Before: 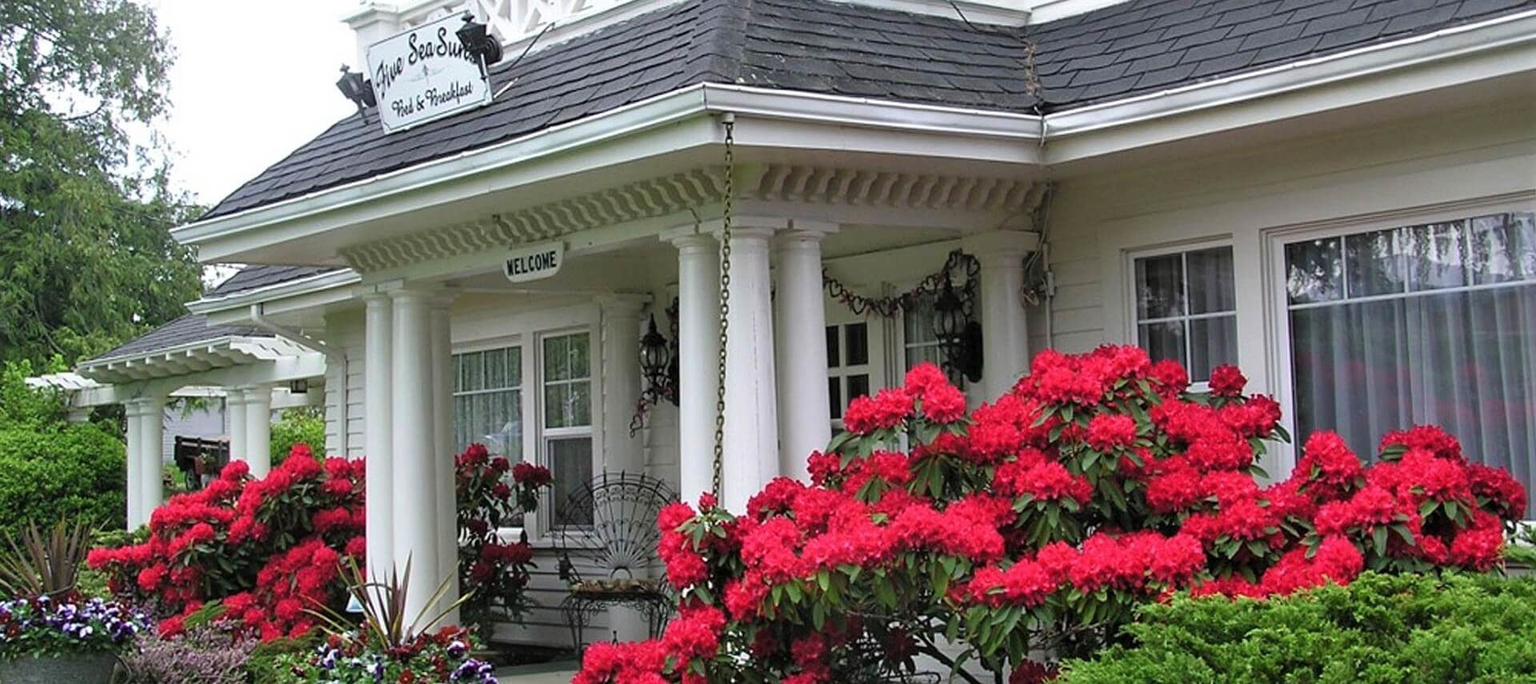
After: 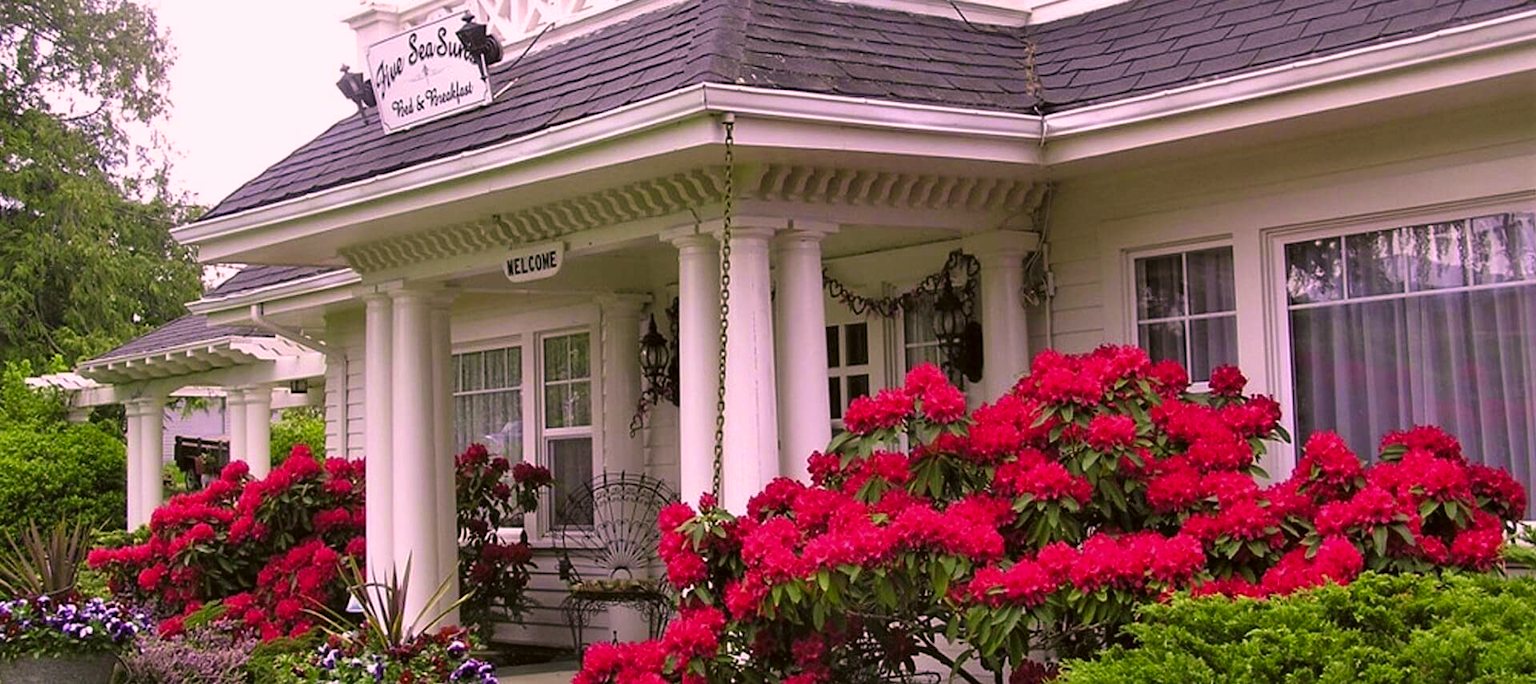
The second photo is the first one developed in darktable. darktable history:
velvia: on, module defaults
color correction: highlights a* 17.94, highlights b* 35.39, shadows a* 1.48, shadows b* 6.42, saturation 1.01
white balance: red 0.871, blue 1.249
